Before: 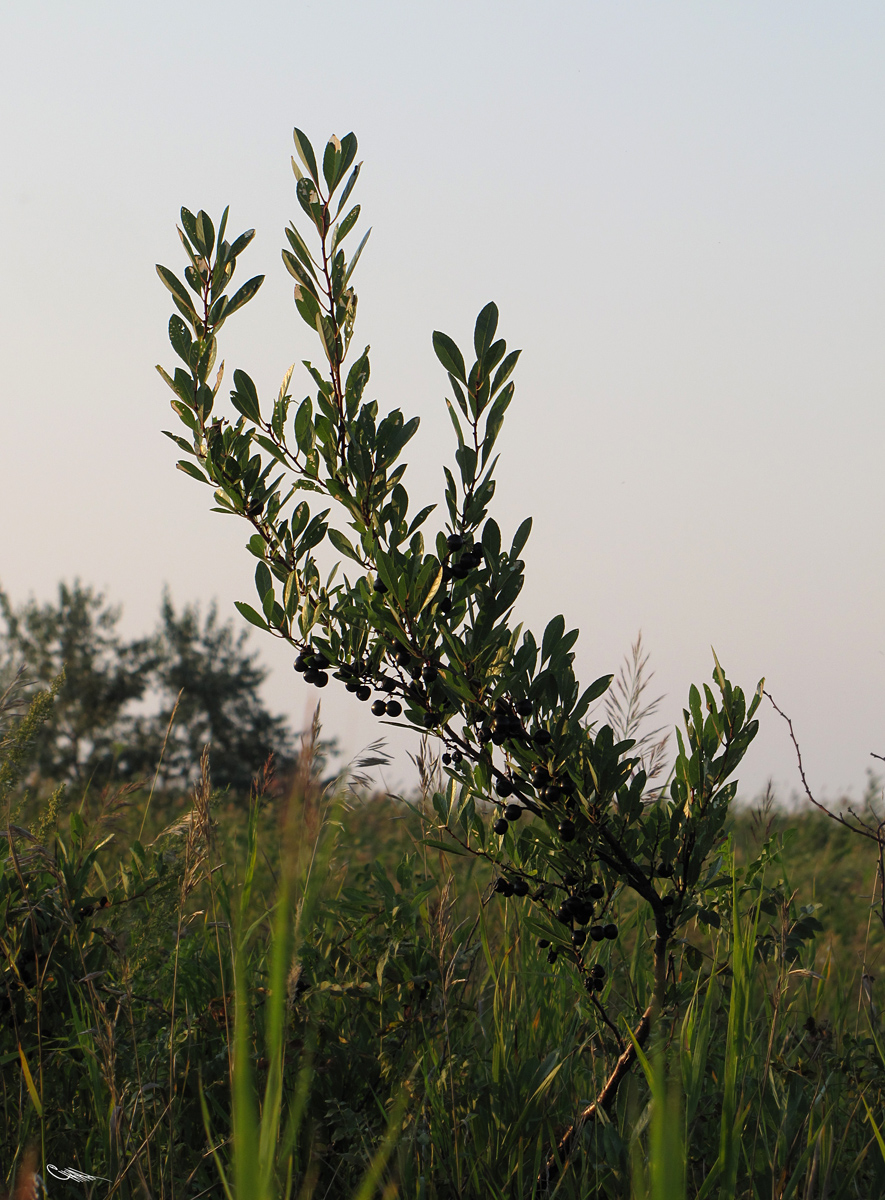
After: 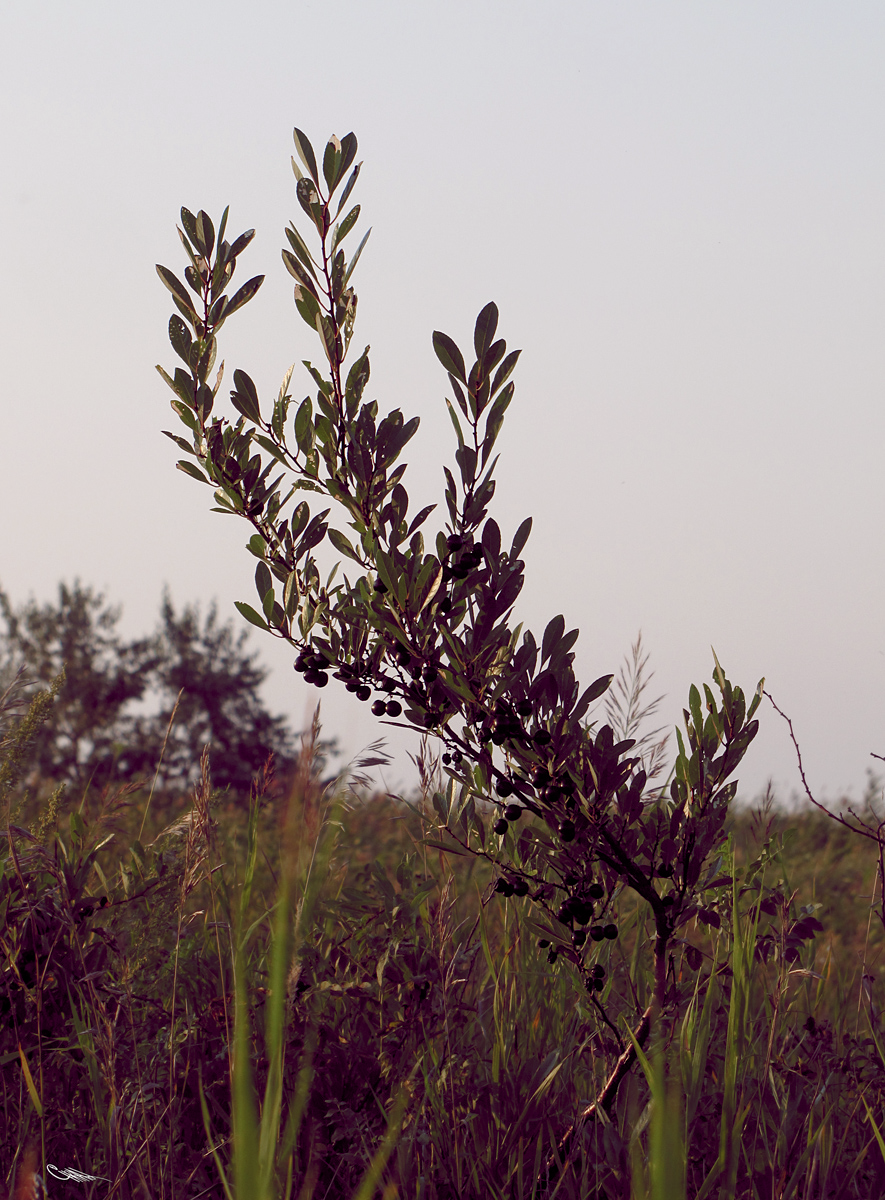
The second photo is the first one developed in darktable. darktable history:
color balance rgb: global offset › chroma 0.284%, global offset › hue 317.3°, linear chroma grading › shadows -2.466%, linear chroma grading › highlights -14.606%, linear chroma grading › global chroma -9.513%, linear chroma grading › mid-tones -10.416%, perceptual saturation grading › global saturation 25.171%, perceptual saturation grading › highlights -50.575%, perceptual saturation grading › shadows 30.124%
